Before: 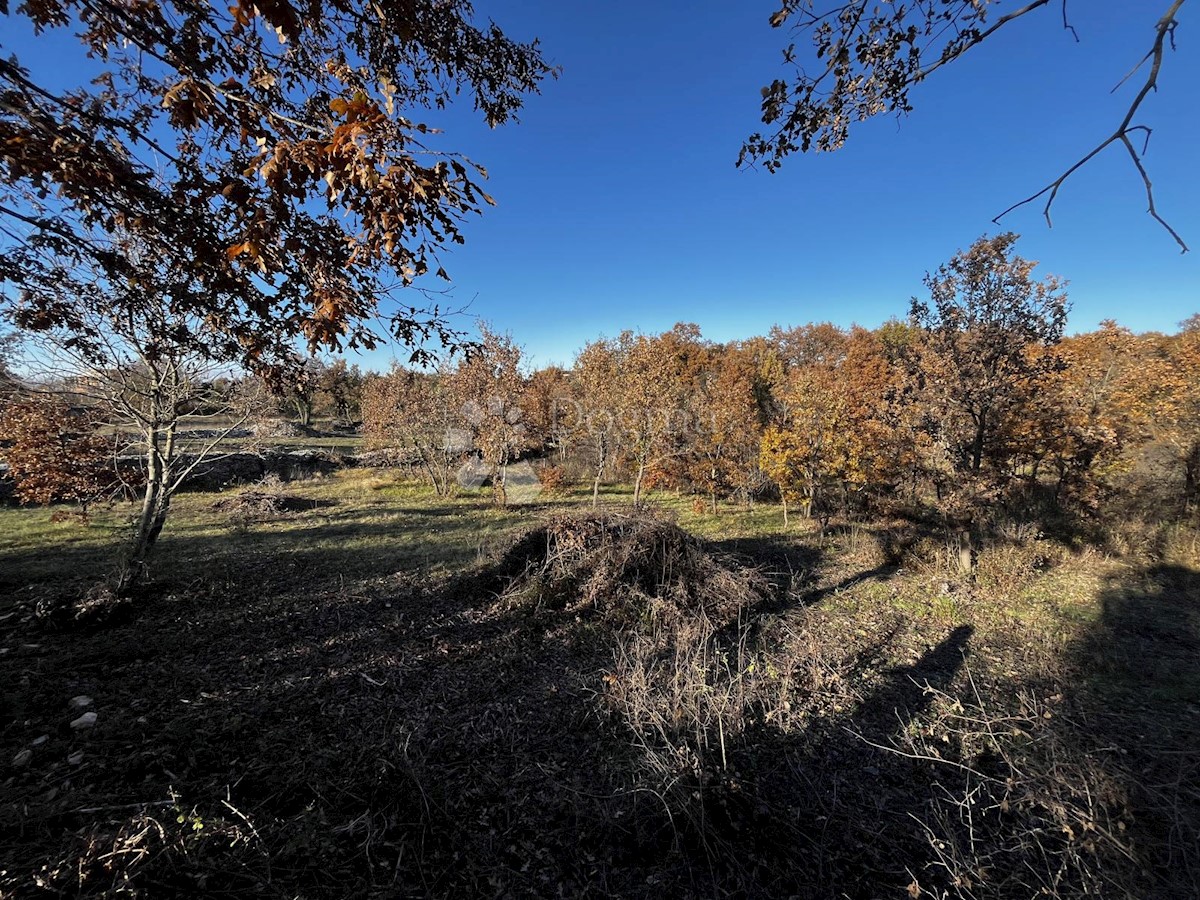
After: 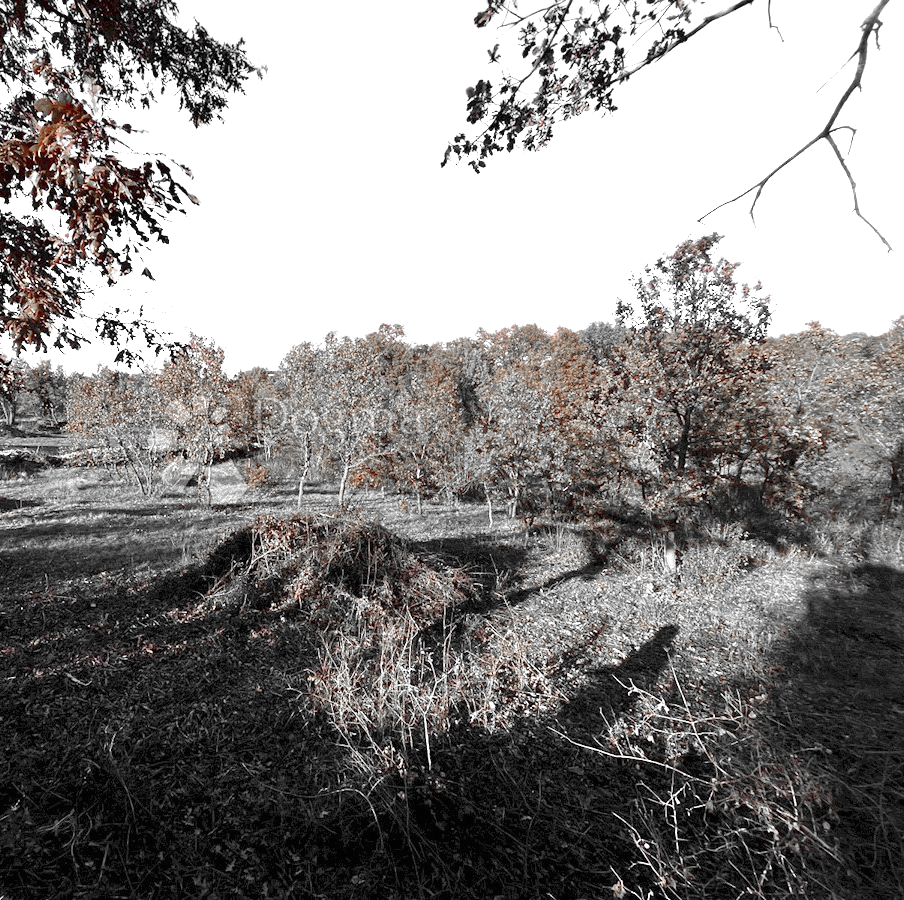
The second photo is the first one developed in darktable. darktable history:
crop and rotate: left 24.6%
color zones: curves: ch0 [(0, 0.352) (0.143, 0.407) (0.286, 0.386) (0.429, 0.431) (0.571, 0.829) (0.714, 0.853) (0.857, 0.833) (1, 0.352)]; ch1 [(0, 0.604) (0.072, 0.726) (0.096, 0.608) (0.205, 0.007) (0.571, -0.006) (0.839, -0.013) (0.857, -0.012) (1, 0.604)]
exposure: black level correction 0, exposure 1 EV, compensate highlight preservation false
